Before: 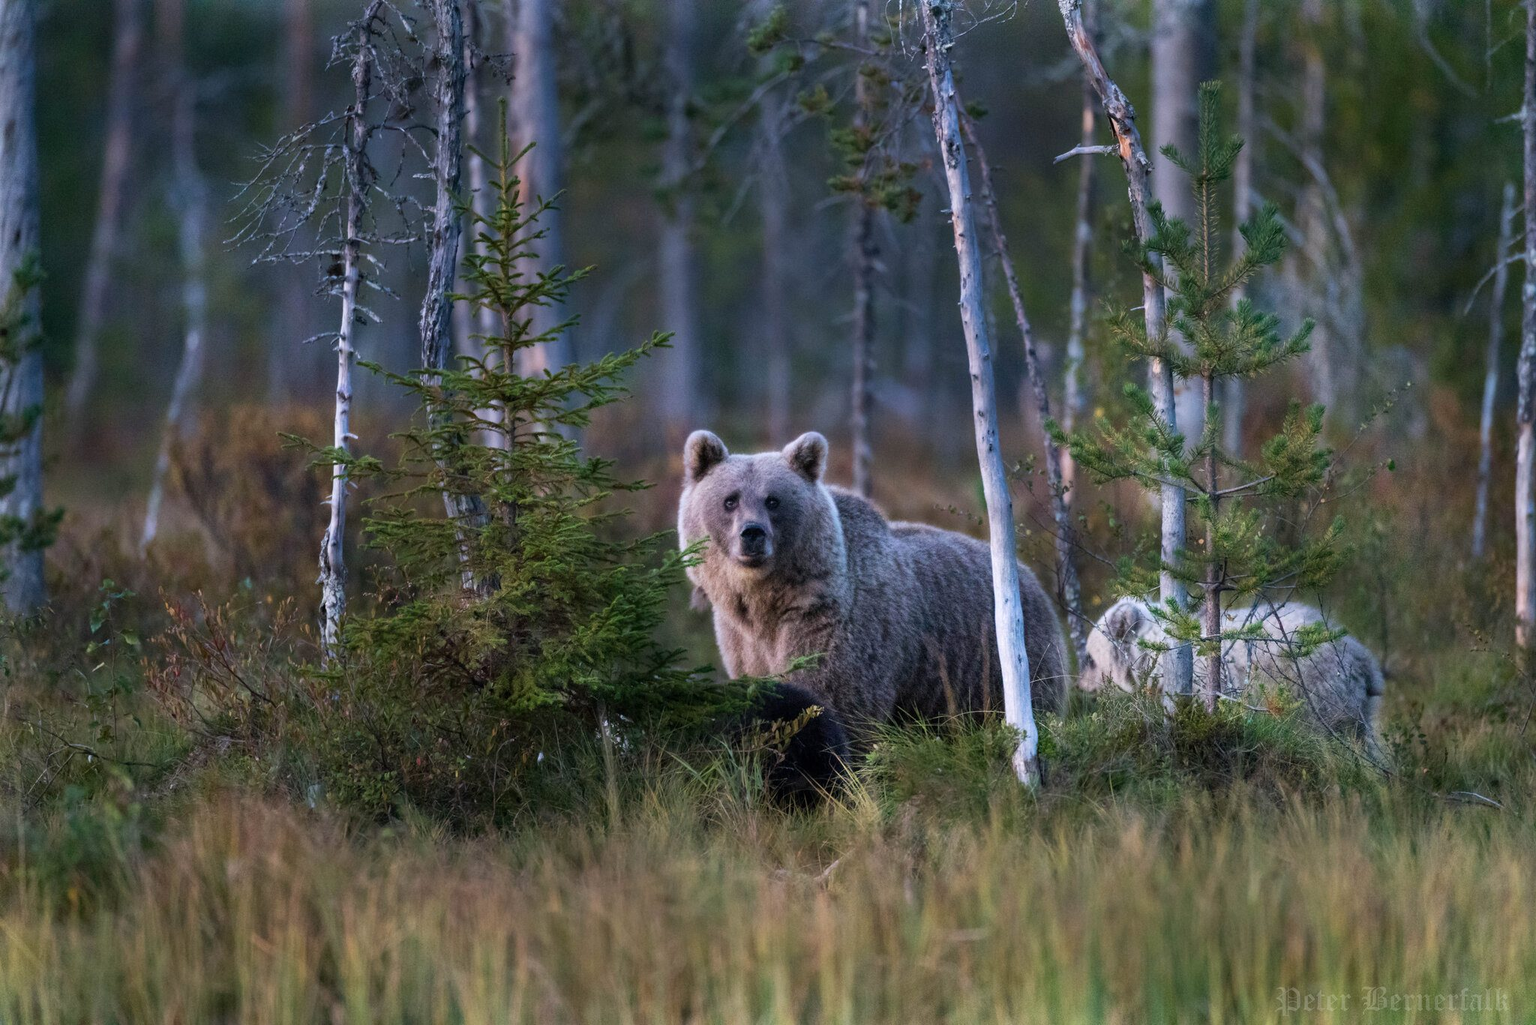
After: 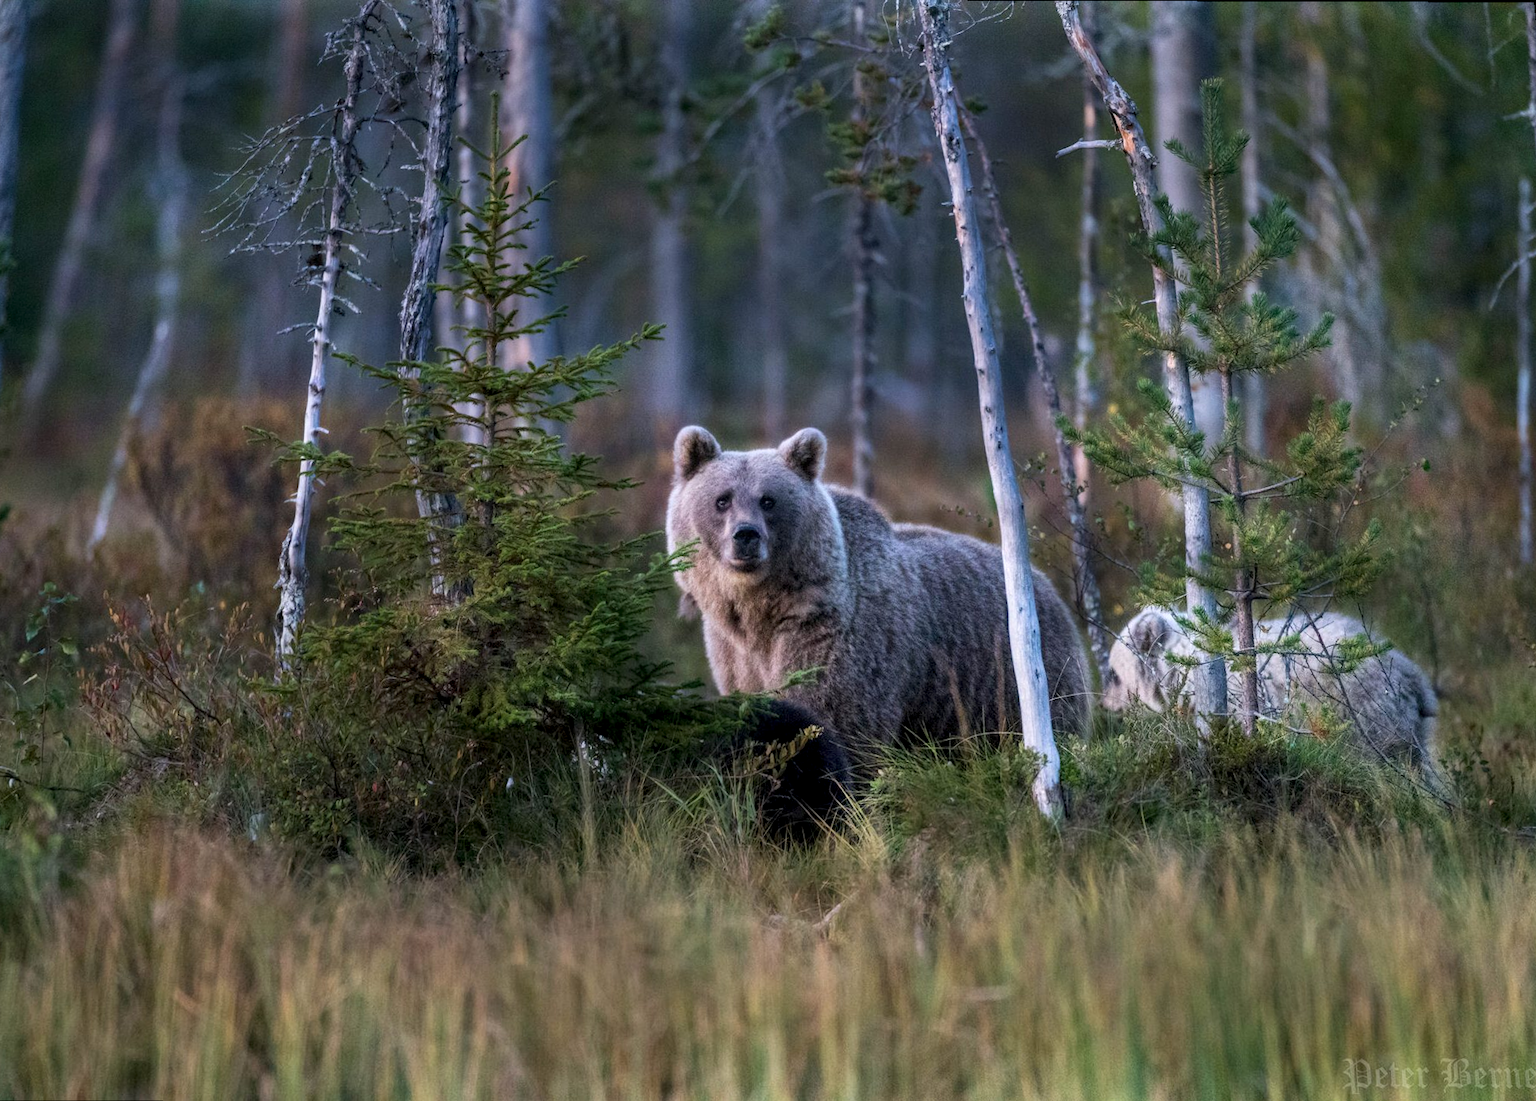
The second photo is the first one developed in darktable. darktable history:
rotate and perspective: rotation 0.215°, lens shift (vertical) -0.139, crop left 0.069, crop right 0.939, crop top 0.002, crop bottom 0.996
local contrast: on, module defaults
